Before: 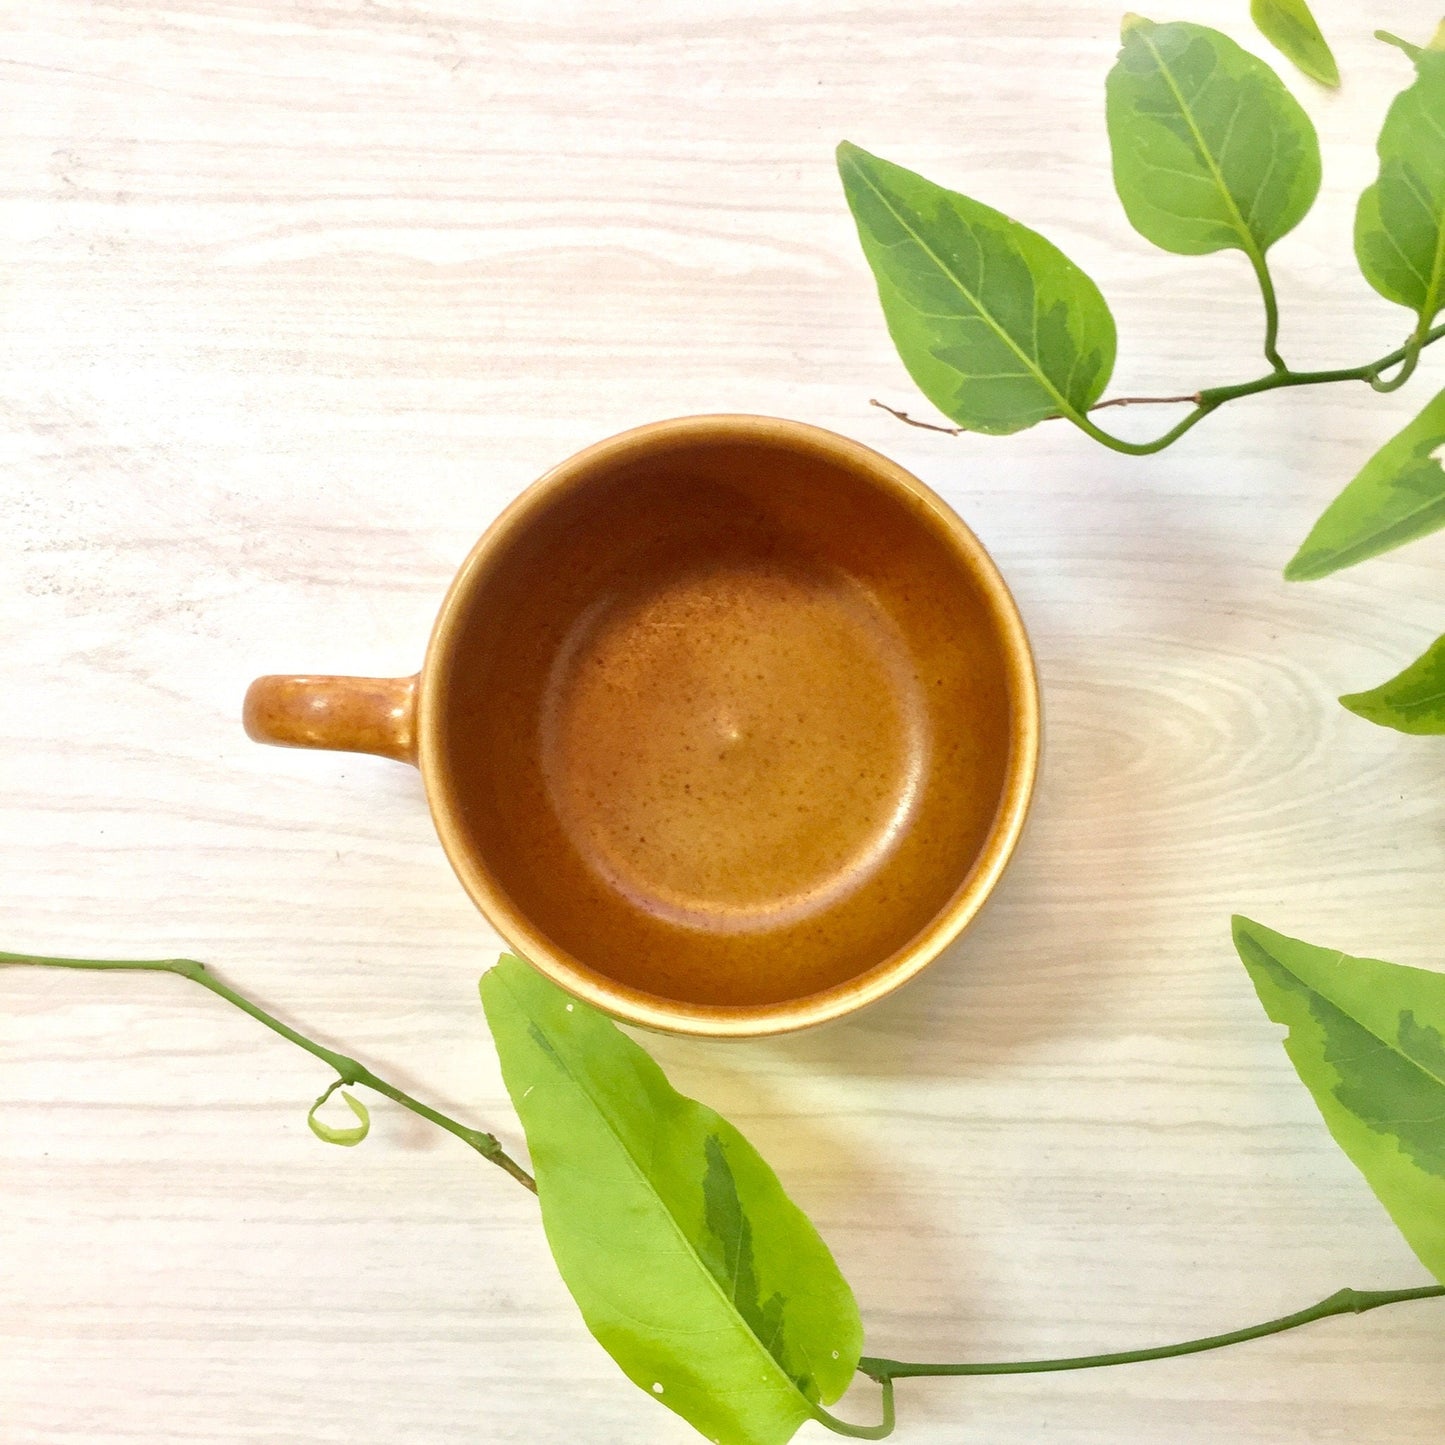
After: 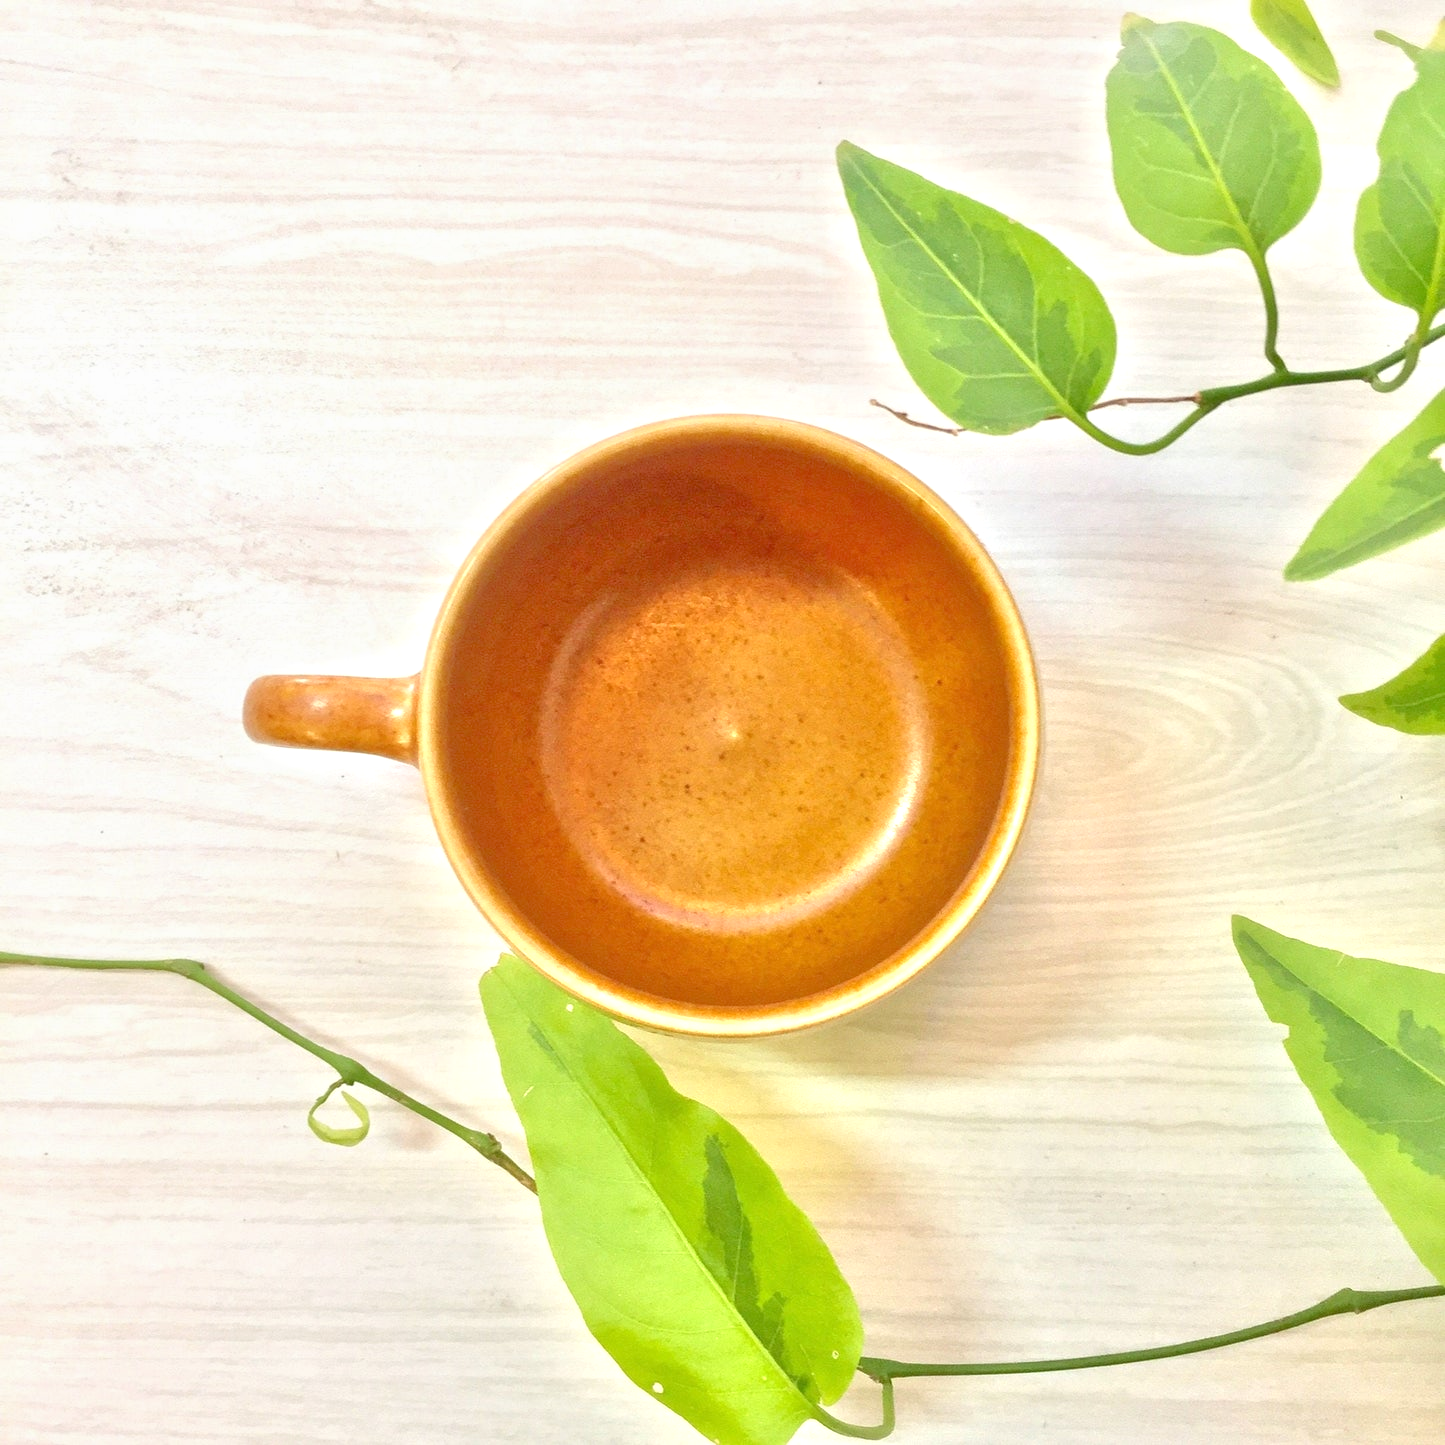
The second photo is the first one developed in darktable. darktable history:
tone equalizer: -8 EV 1.97 EV, -7 EV 1.97 EV, -6 EV 1.98 EV, -5 EV 1.96 EV, -4 EV 1.96 EV, -3 EV 1.48 EV, -2 EV 0.985 EV, -1 EV 0.526 EV, mask exposure compensation -0.5 EV
